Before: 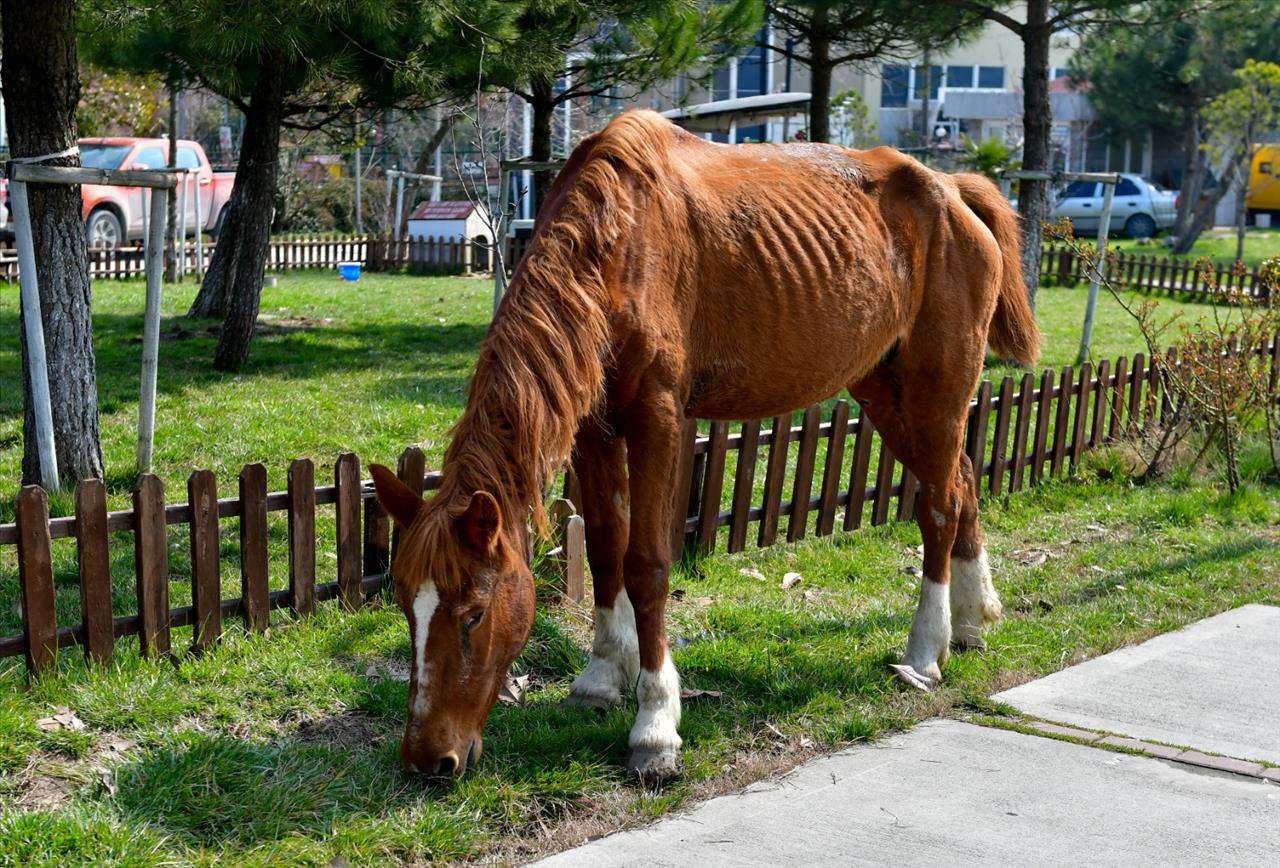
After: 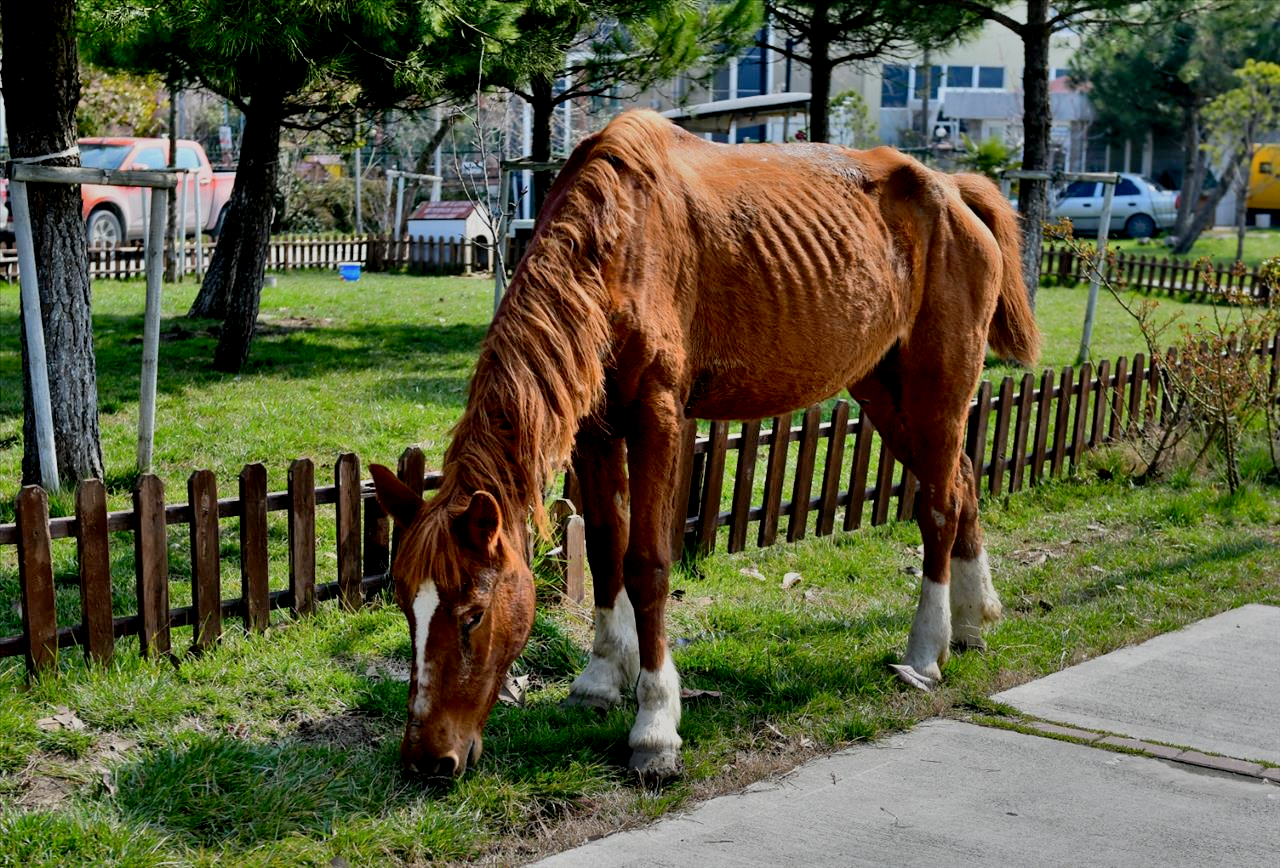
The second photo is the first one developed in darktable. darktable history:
exposure: black level correction 0.009, exposure -0.637 EV, compensate highlight preservation false
shadows and highlights: shadows 60, highlights -60.23, soften with gaussian
